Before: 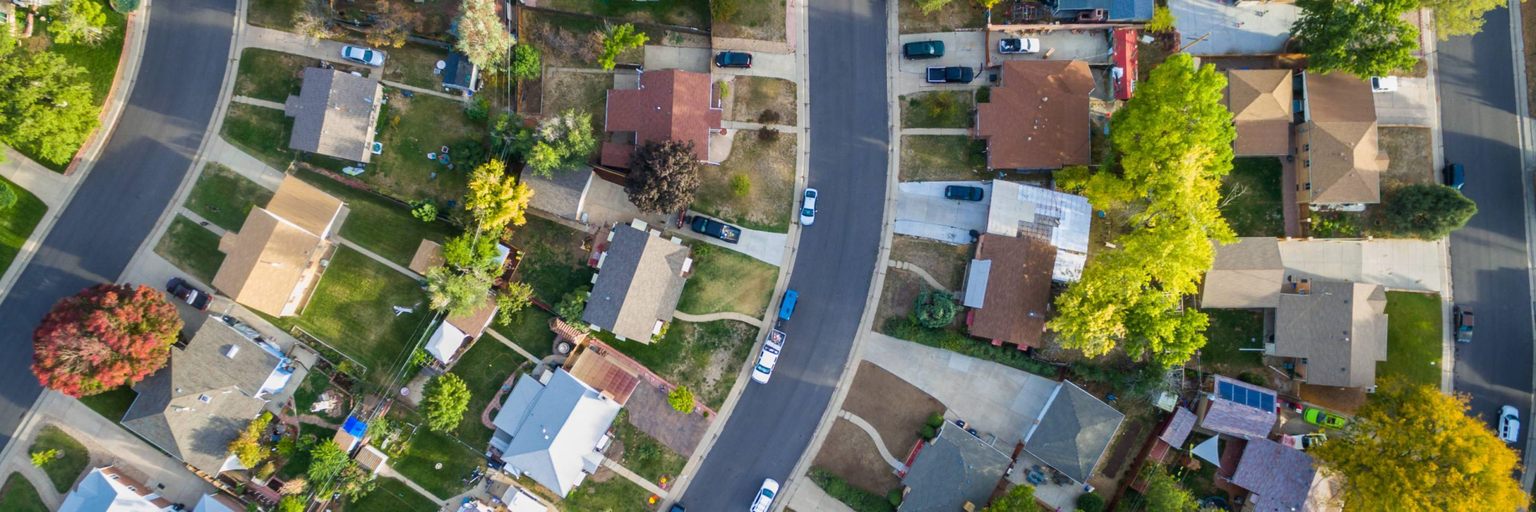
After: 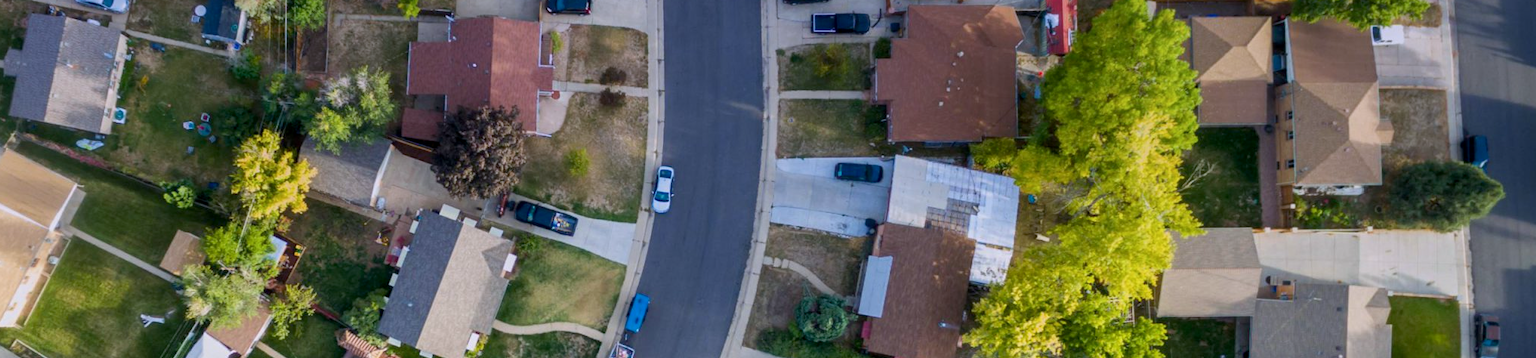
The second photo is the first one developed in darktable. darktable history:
graduated density: hue 238.83°, saturation 50%
exposure: black level correction 0.005, exposure 0.001 EV, compensate highlight preservation false
crop: left 18.38%, top 11.092%, right 2.134%, bottom 33.217%
